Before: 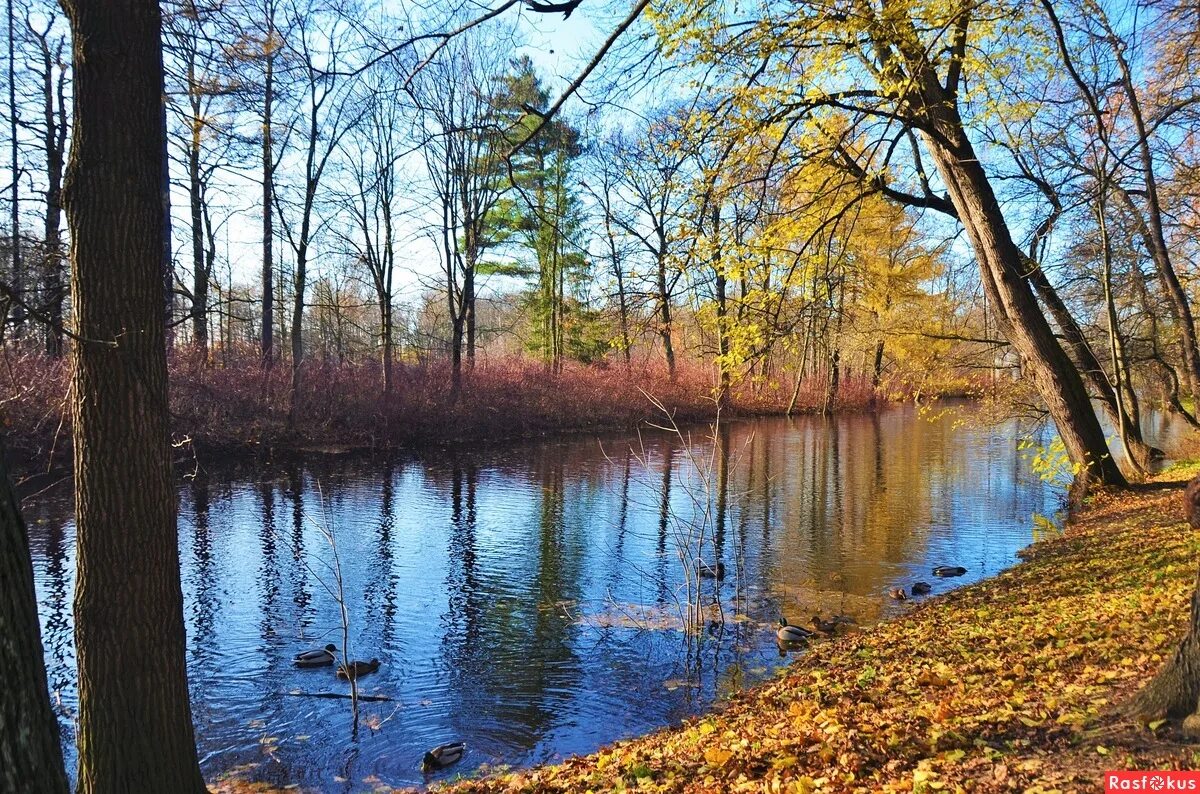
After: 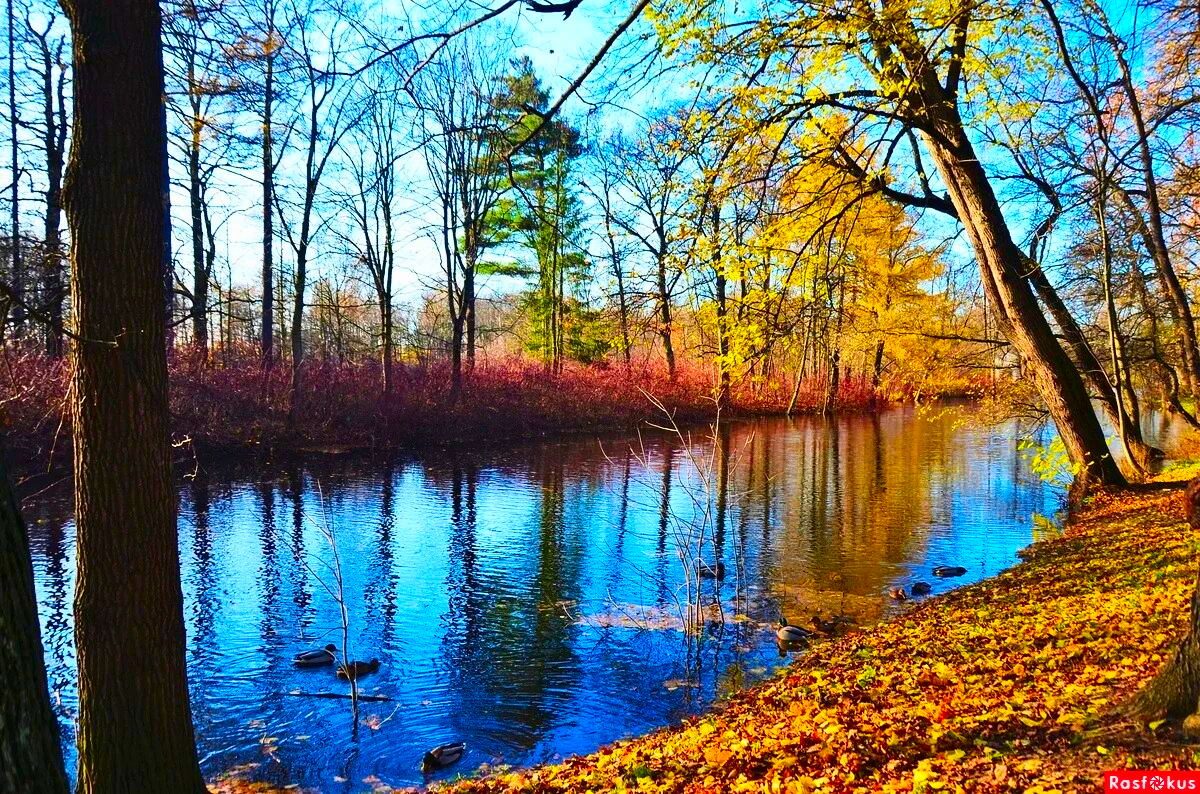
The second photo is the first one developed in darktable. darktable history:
contrast brightness saturation: contrast 0.259, brightness 0.013, saturation 0.87
exposure: exposure -0.04 EV, compensate highlight preservation false
